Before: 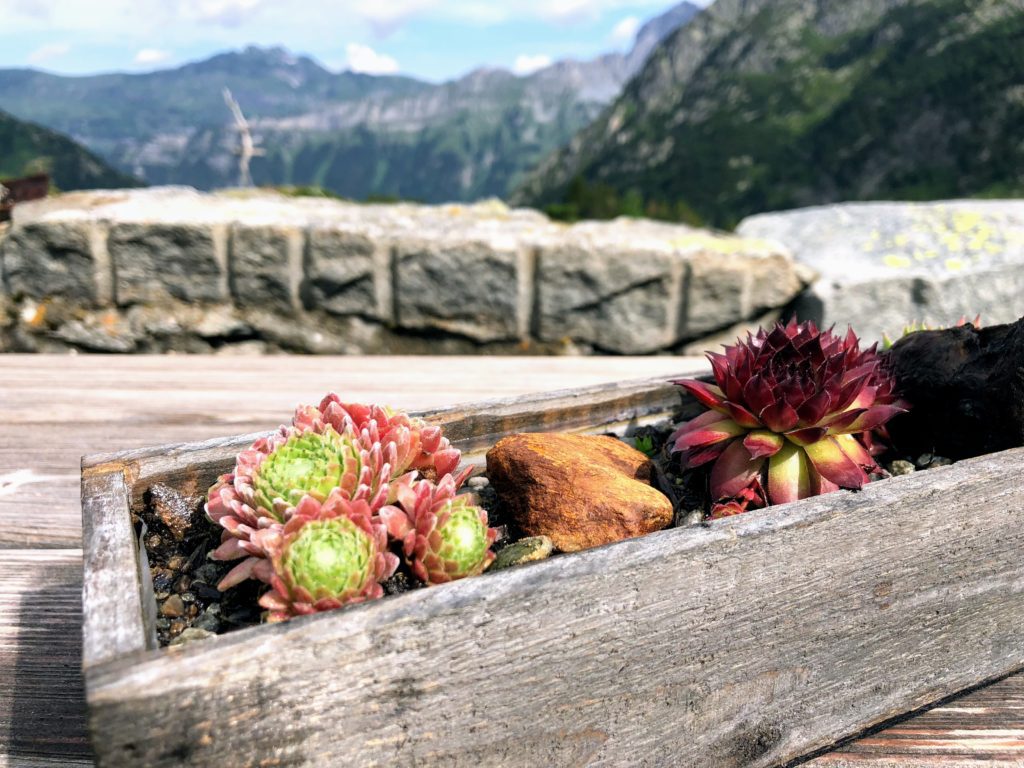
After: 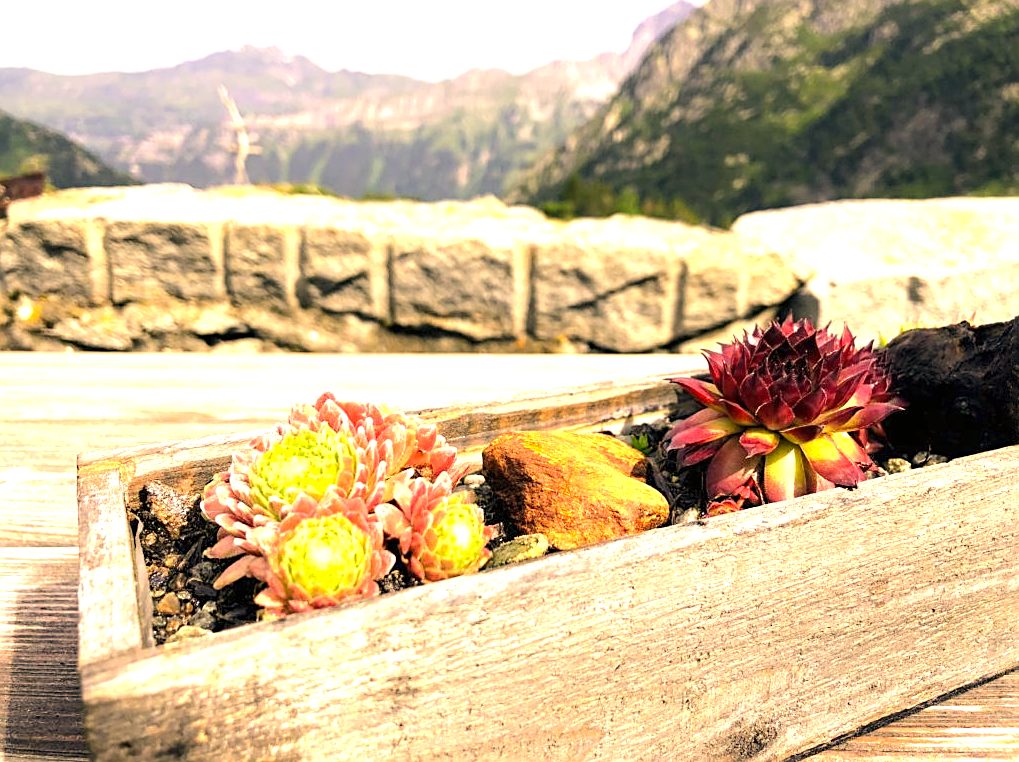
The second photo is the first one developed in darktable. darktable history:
exposure: black level correction 0, exposure 1.101 EV, compensate highlight preservation false
color correction: highlights a* 14.92, highlights b* 31.01
crop and rotate: left 0.484%, top 0.335%, bottom 0.405%
shadows and highlights: shadows -69.39, highlights 33.45, soften with gaussian
sharpen: on, module defaults
